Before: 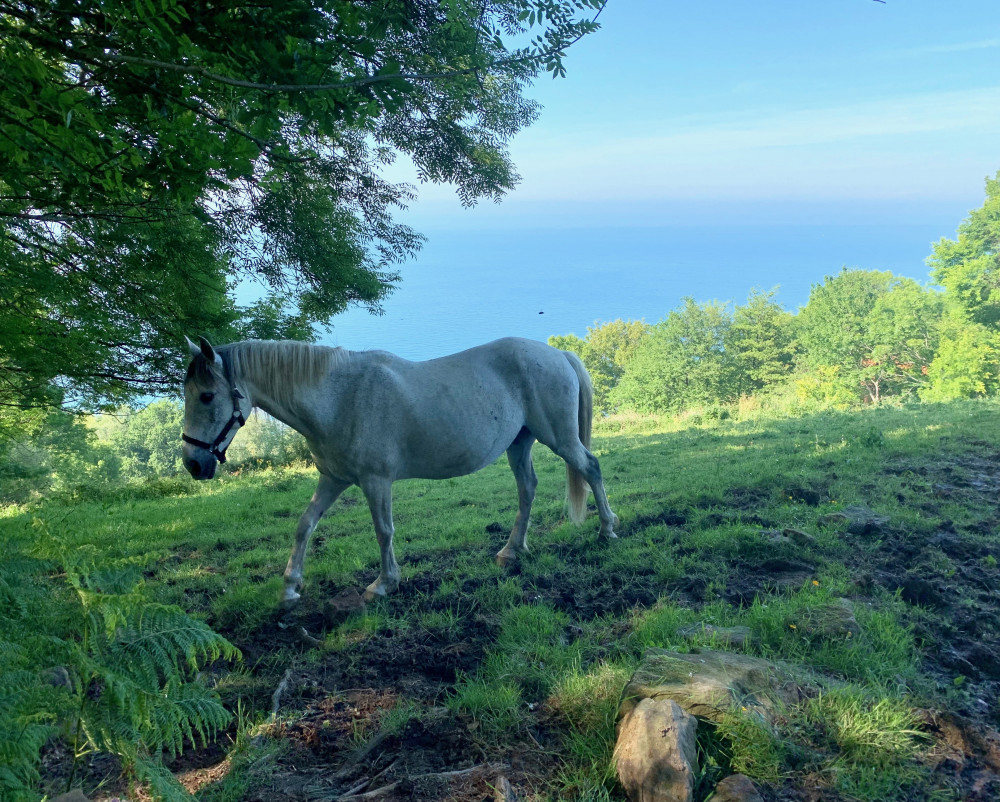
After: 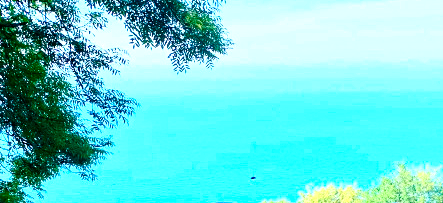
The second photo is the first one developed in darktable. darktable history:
tone equalizer: -8 EV -0.398 EV, -7 EV -0.39 EV, -6 EV -0.344 EV, -5 EV -0.239 EV, -3 EV 0.201 EV, -2 EV 0.353 EV, -1 EV 0.373 EV, +0 EV 0.444 EV, mask exposure compensation -0.514 EV
crop: left 28.885%, top 16.879%, right 26.807%, bottom 57.686%
color balance rgb: perceptual saturation grading › global saturation 20%, perceptual saturation grading › highlights -25.589%, perceptual saturation grading › shadows 49.867%
contrast brightness saturation: contrast 0.159, saturation 0.315
shadows and highlights: radius 112.29, shadows 50.95, white point adjustment 9.08, highlights -3.09, soften with gaussian
contrast equalizer: y [[0.6 ×6], [0.55 ×6], [0 ×6], [0 ×6], [0 ×6]], mix 0.315
